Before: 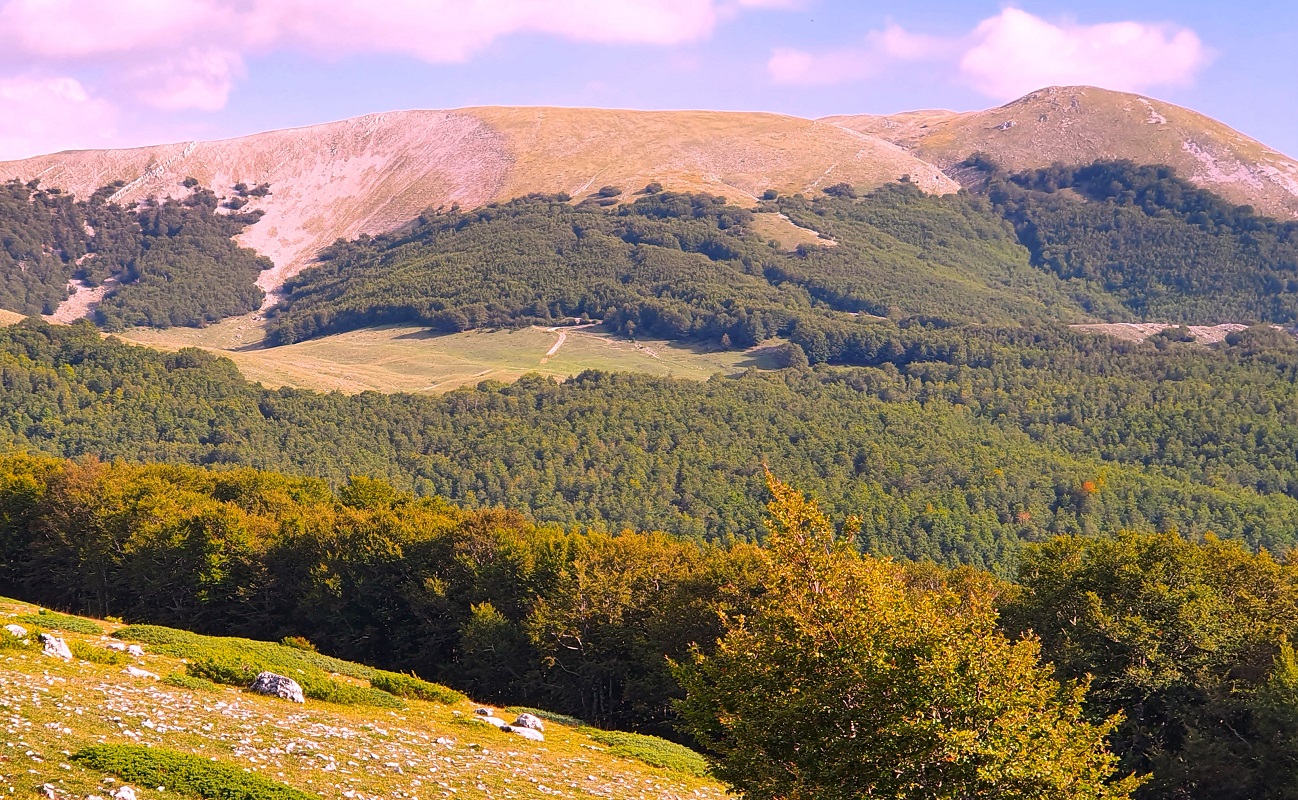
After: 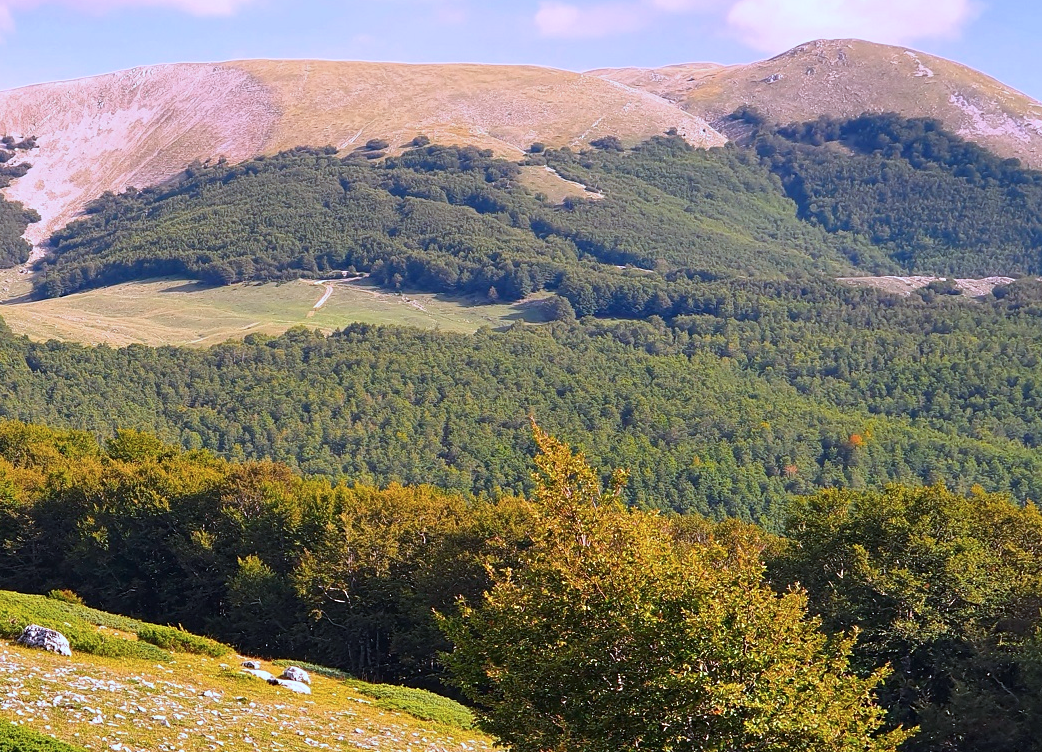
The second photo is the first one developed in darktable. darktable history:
sharpen: radius 5.327, amount 0.313, threshold 26.387
color calibration: illuminant F (fluorescent), F source F9 (Cool White Deluxe 4150 K) – high CRI, x 0.375, y 0.373, temperature 4160.45 K
crop and rotate: left 17.991%, top 5.98%, right 1.667%
